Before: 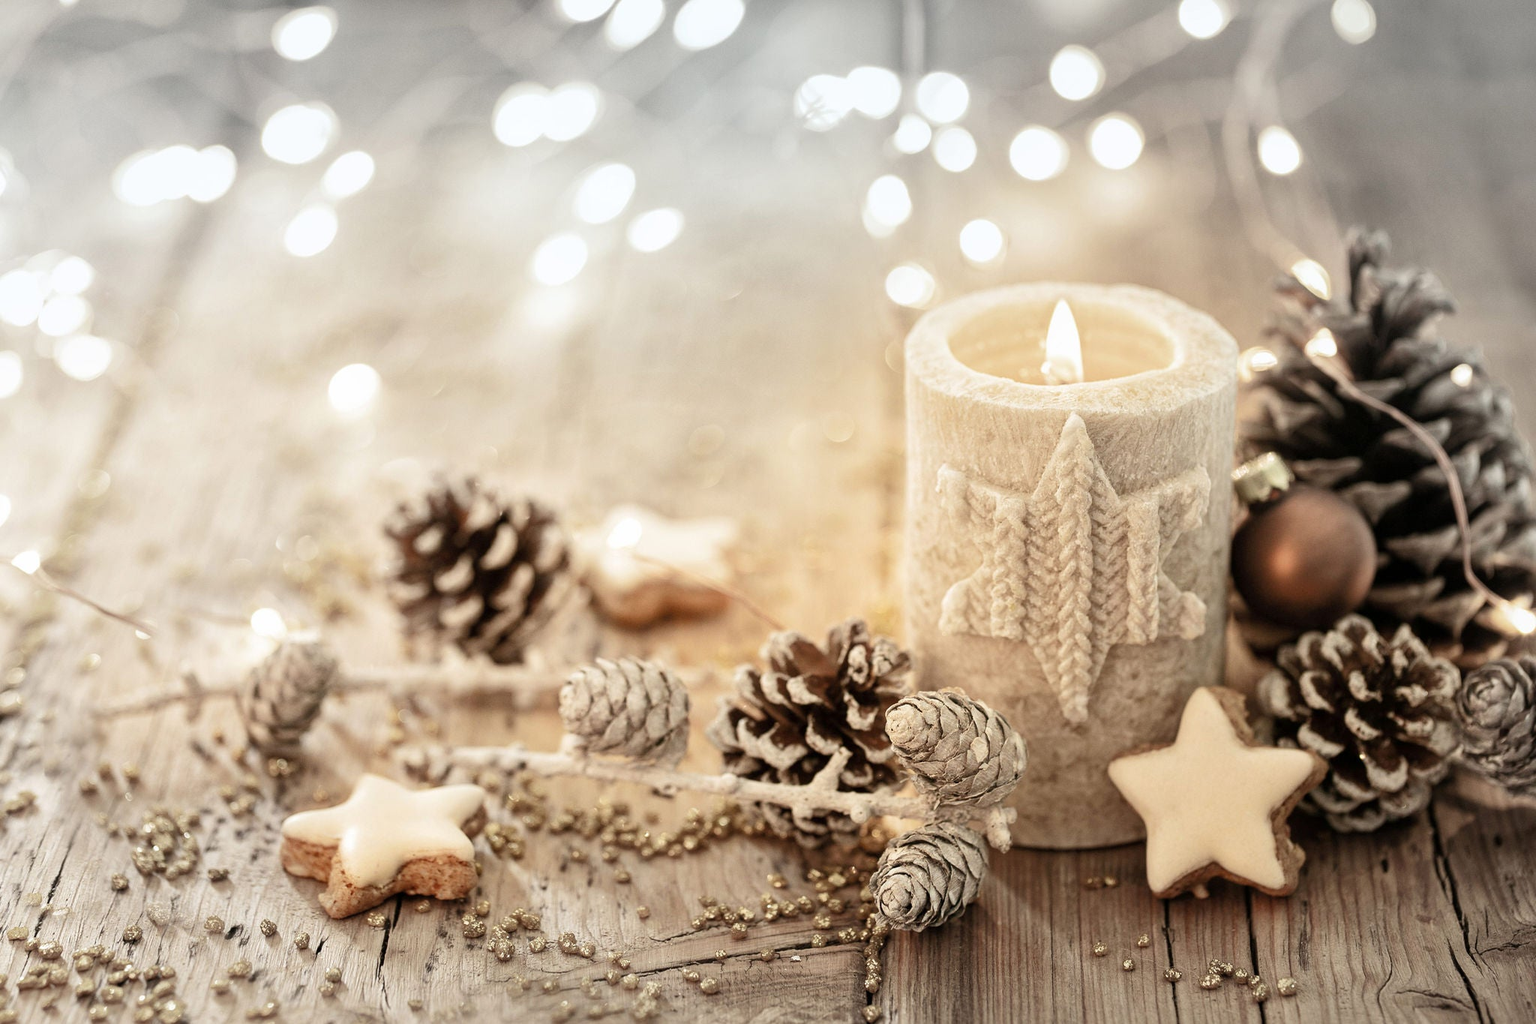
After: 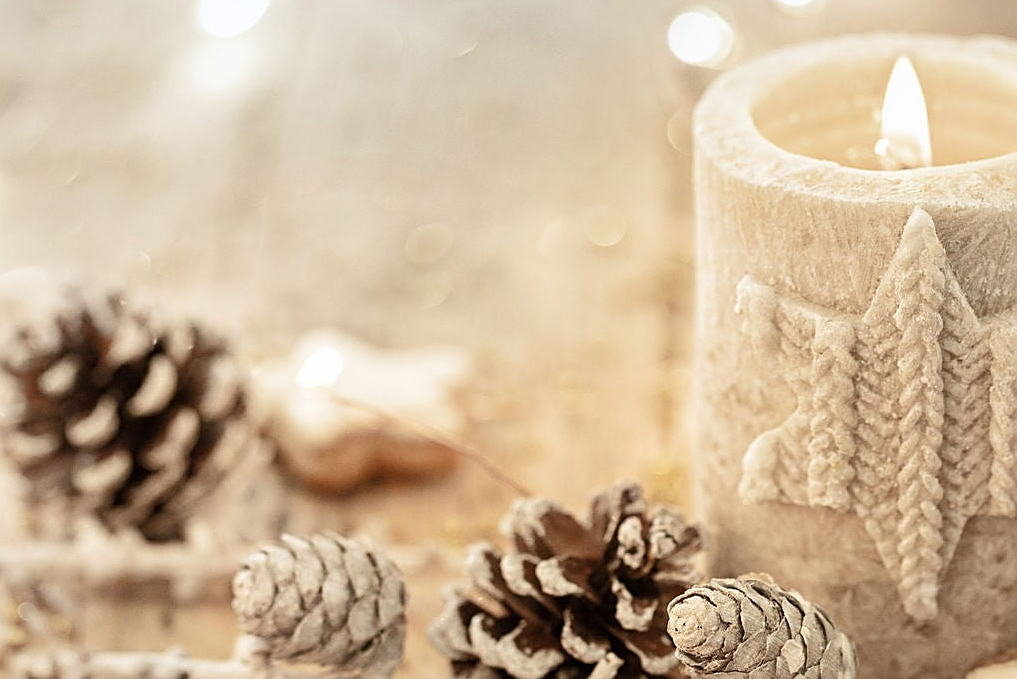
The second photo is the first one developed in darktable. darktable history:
crop: left 25.089%, top 25.148%, right 25.21%, bottom 25.099%
sharpen: on, module defaults
